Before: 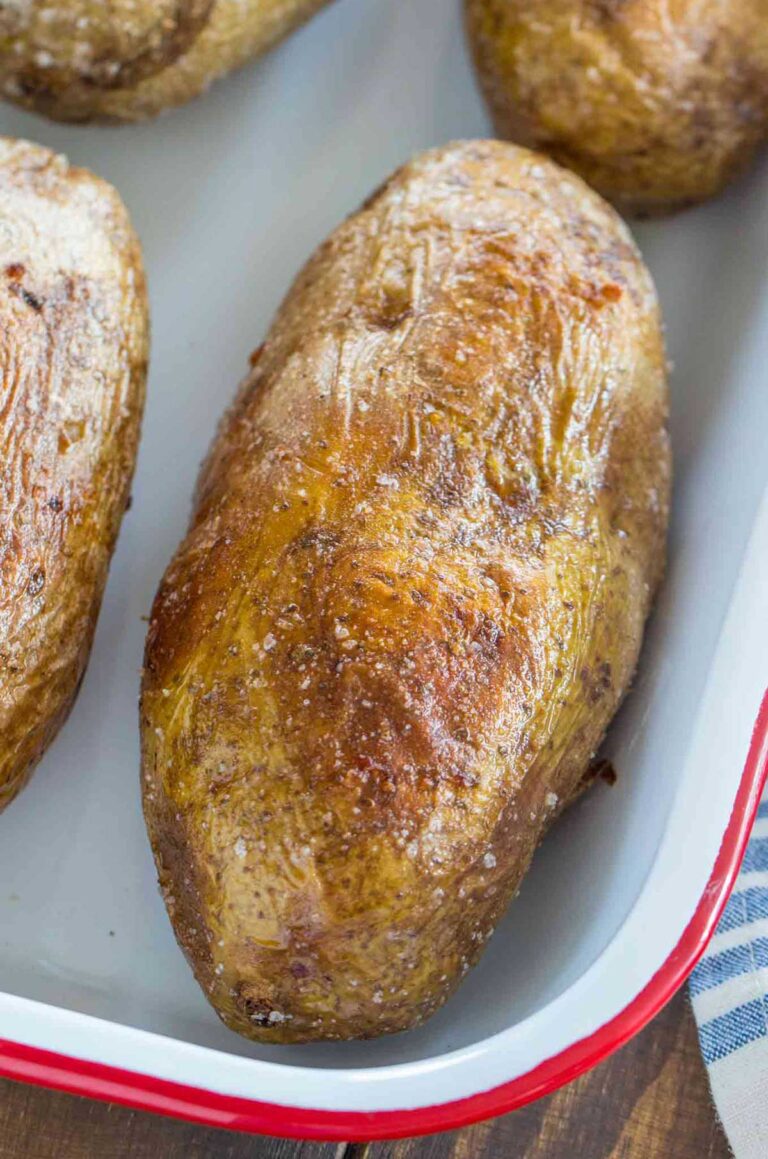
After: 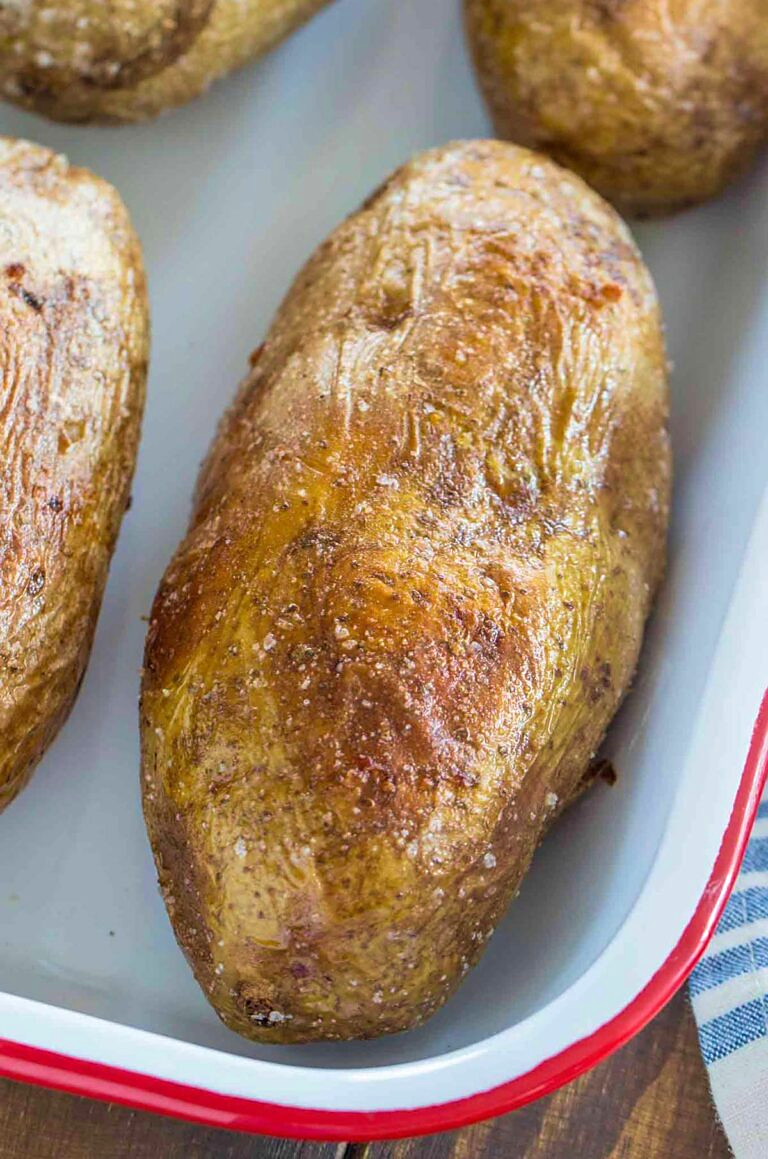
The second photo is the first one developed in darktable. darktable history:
velvia: on, module defaults
sharpen: radius 1.559, amount 0.373, threshold 1.271
